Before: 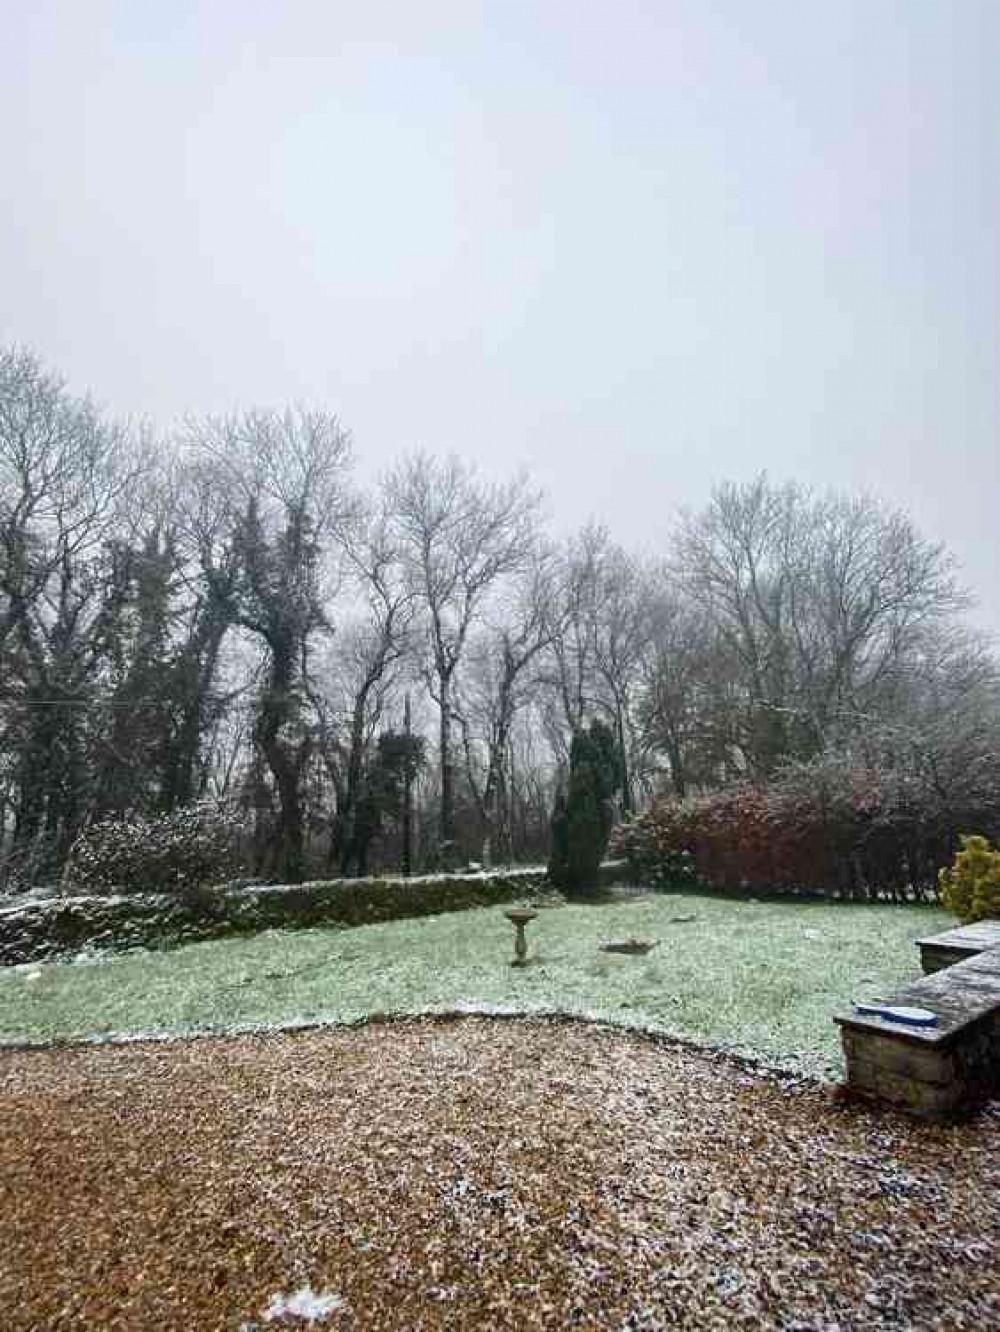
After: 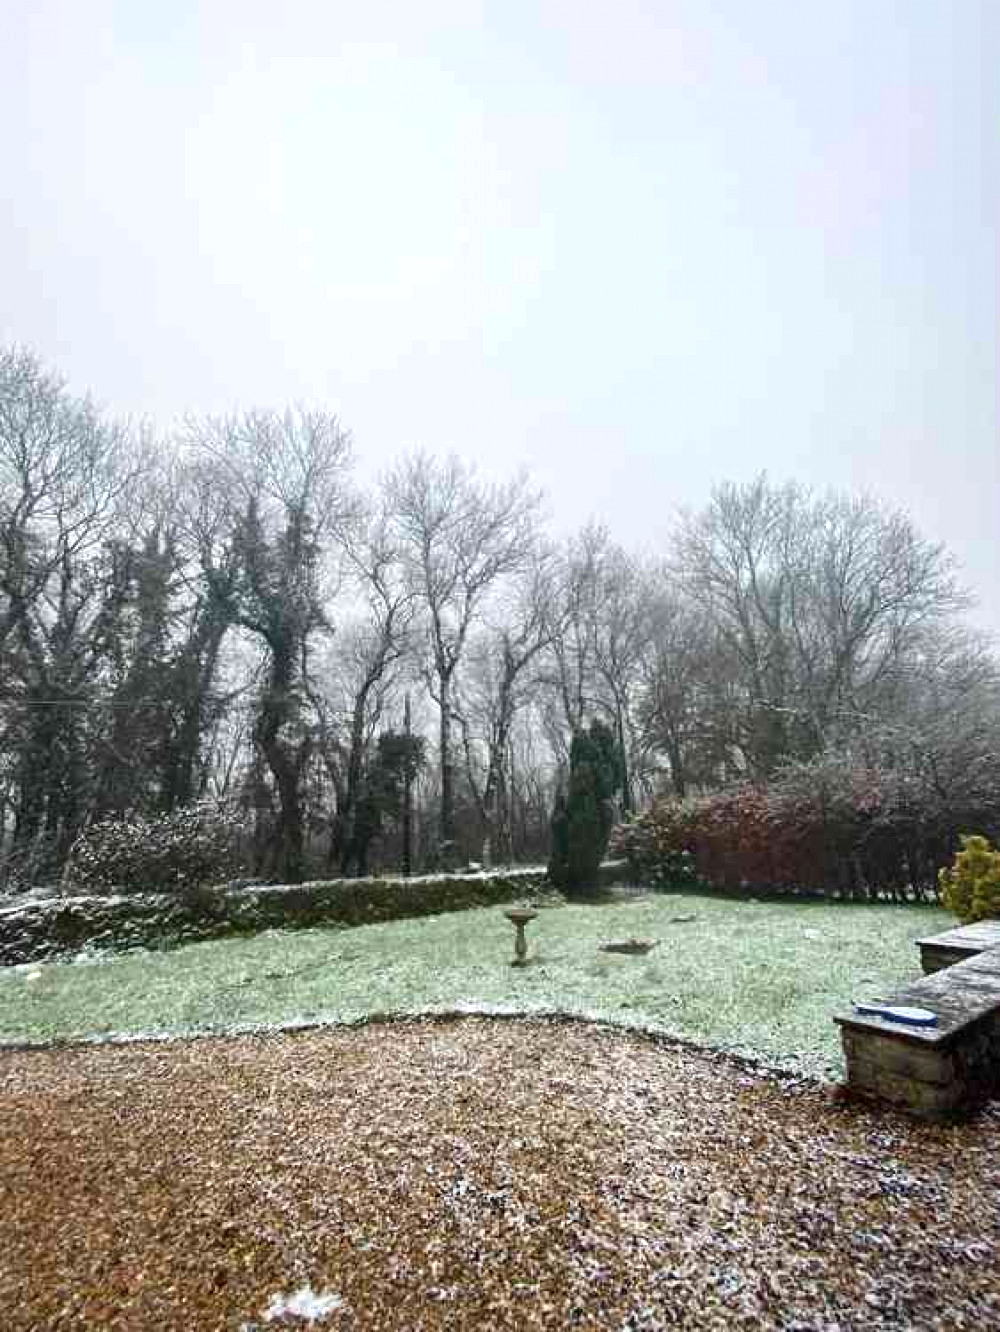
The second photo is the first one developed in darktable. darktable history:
exposure: exposure 0.263 EV, compensate highlight preservation false
